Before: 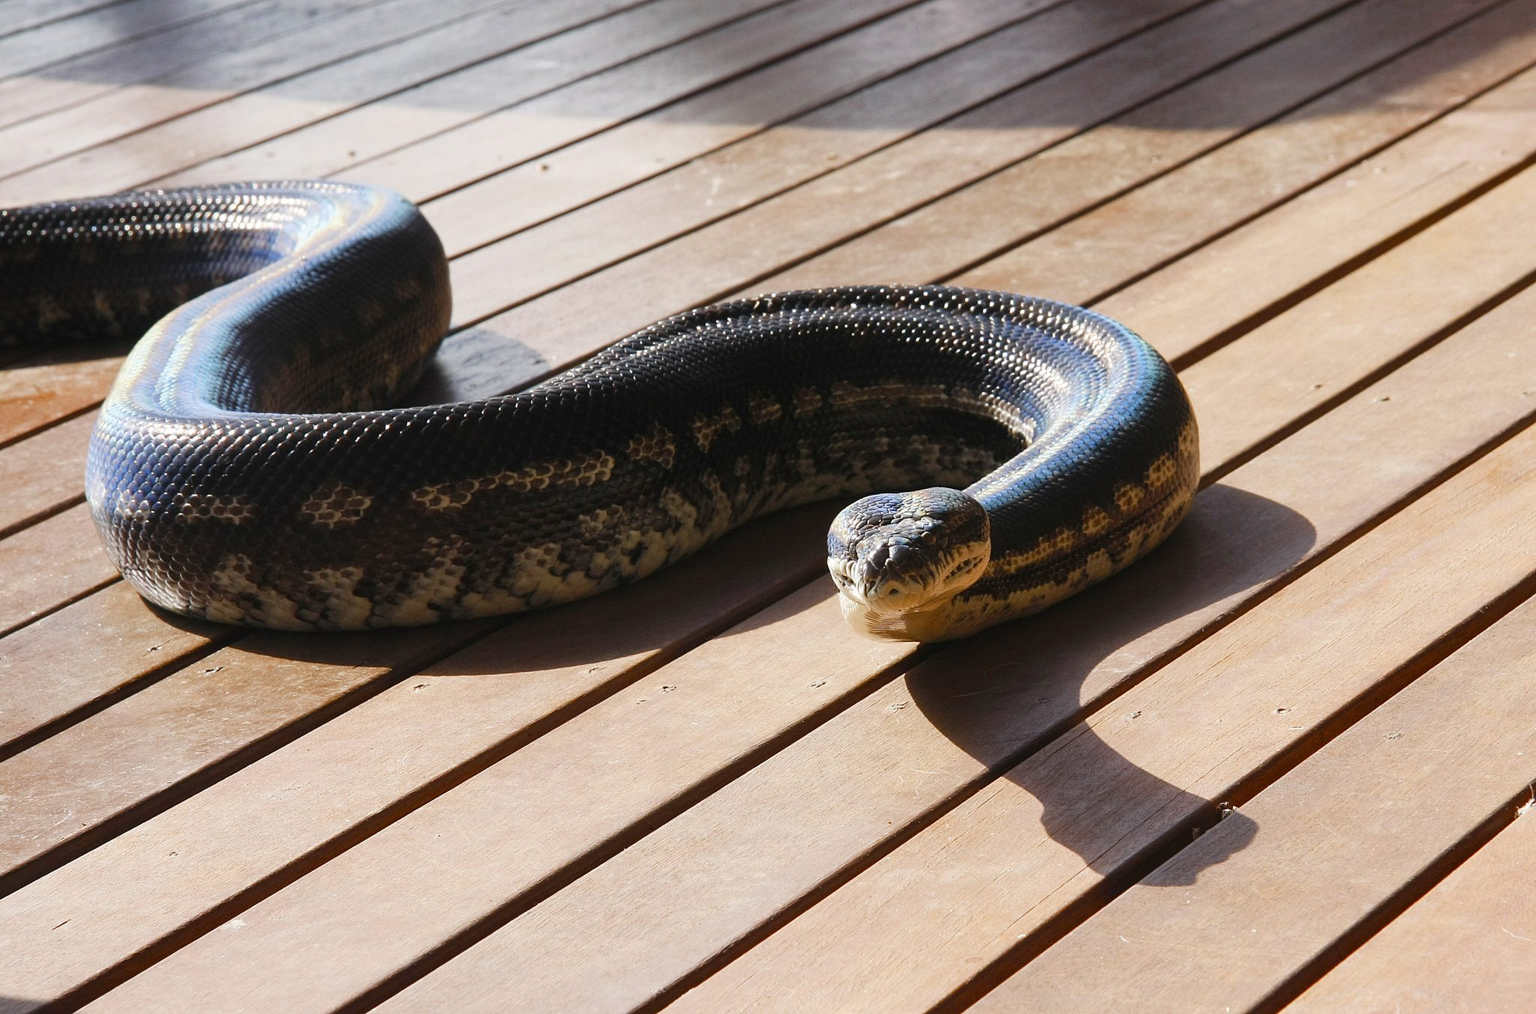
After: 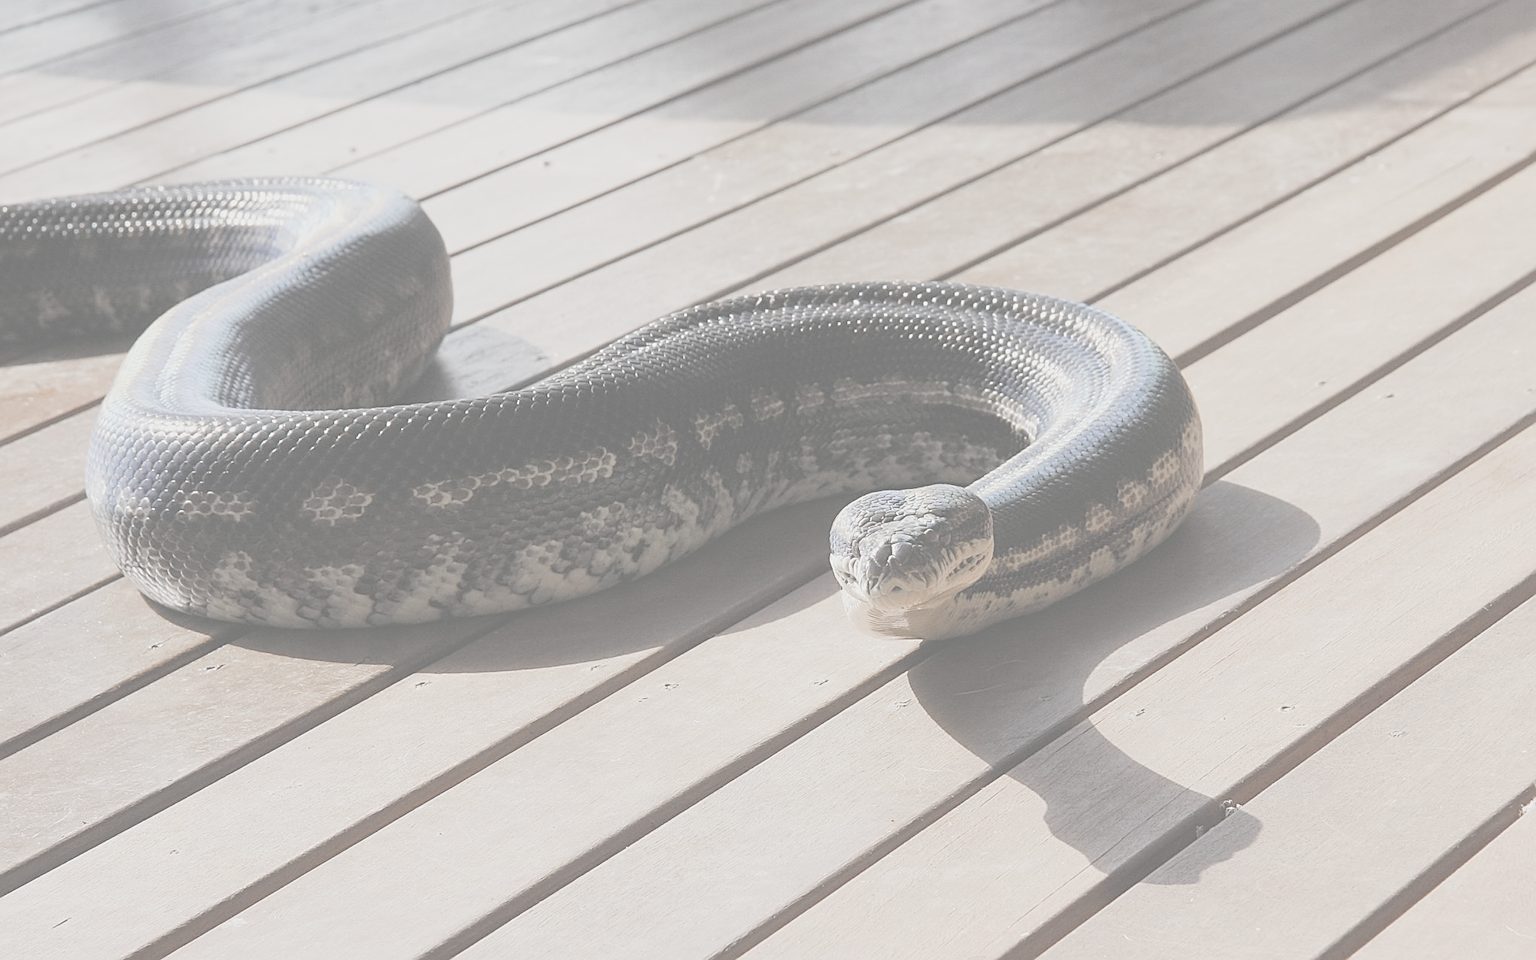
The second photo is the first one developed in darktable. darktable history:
crop: top 0.448%, right 0.264%, bottom 5.045%
sharpen: on, module defaults
contrast brightness saturation: contrast -0.32, brightness 0.75, saturation -0.78
